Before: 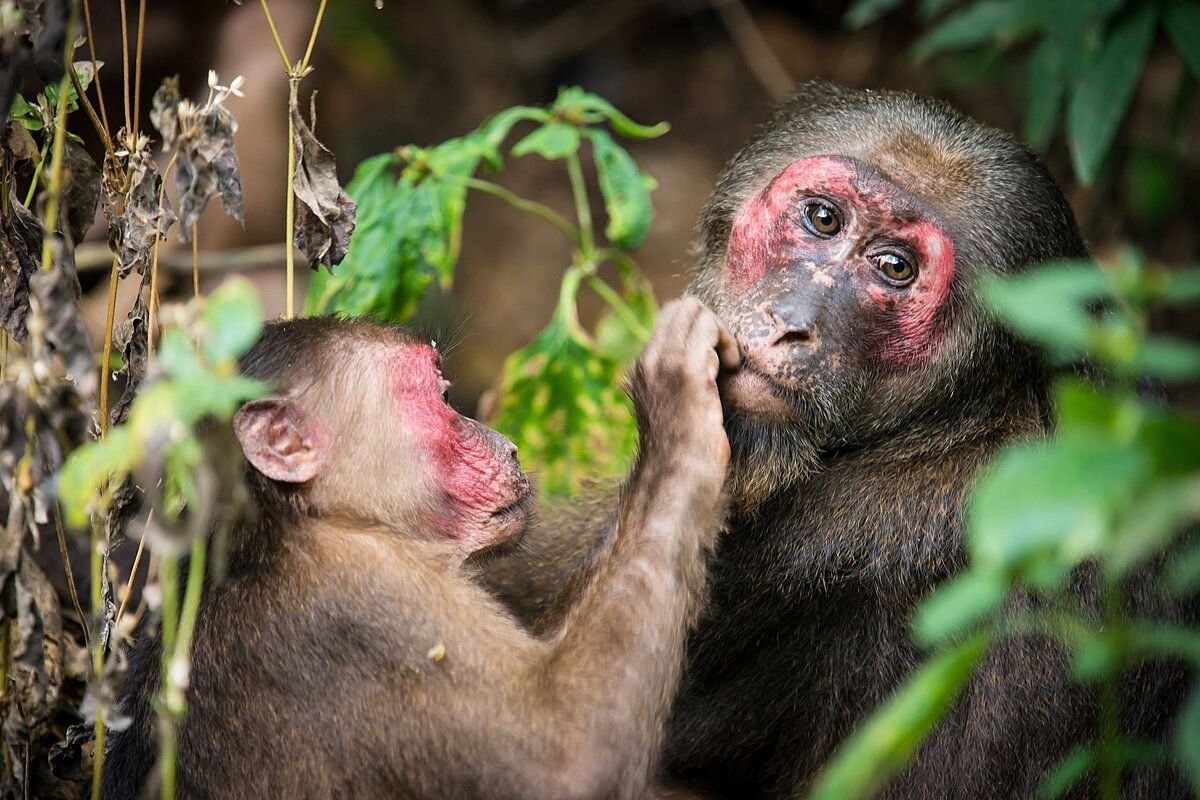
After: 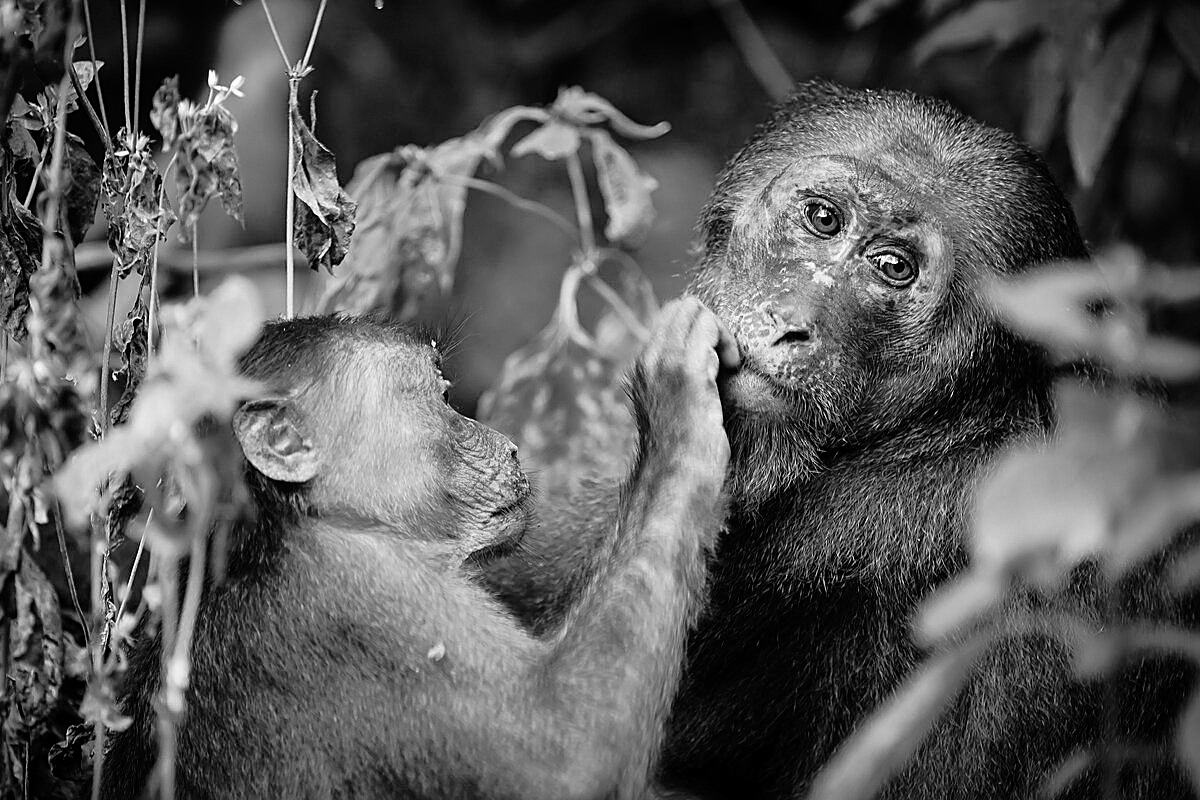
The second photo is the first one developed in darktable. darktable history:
tone curve: curves: ch0 [(0, 0) (0.126, 0.061) (0.362, 0.382) (0.498, 0.498) (0.706, 0.712) (1, 1)]; ch1 [(0, 0) (0.5, 0.497) (0.55, 0.578) (1, 1)]; ch2 [(0, 0) (0.44, 0.424) (0.489, 0.486) (0.537, 0.538) (1, 1)], color space Lab, independent channels, preserve colors none
sharpen: on, module defaults
color balance rgb: shadows fall-off 101%, linear chroma grading › mid-tones 7.63%, perceptual saturation grading › mid-tones 11.68%, mask middle-gray fulcrum 22.45%, global vibrance 10.11%, saturation formula JzAzBz (2021)
color correction: highlights a* 1.12, highlights b* 24.26, shadows a* 15.58, shadows b* 24.26
monochrome: on, module defaults
